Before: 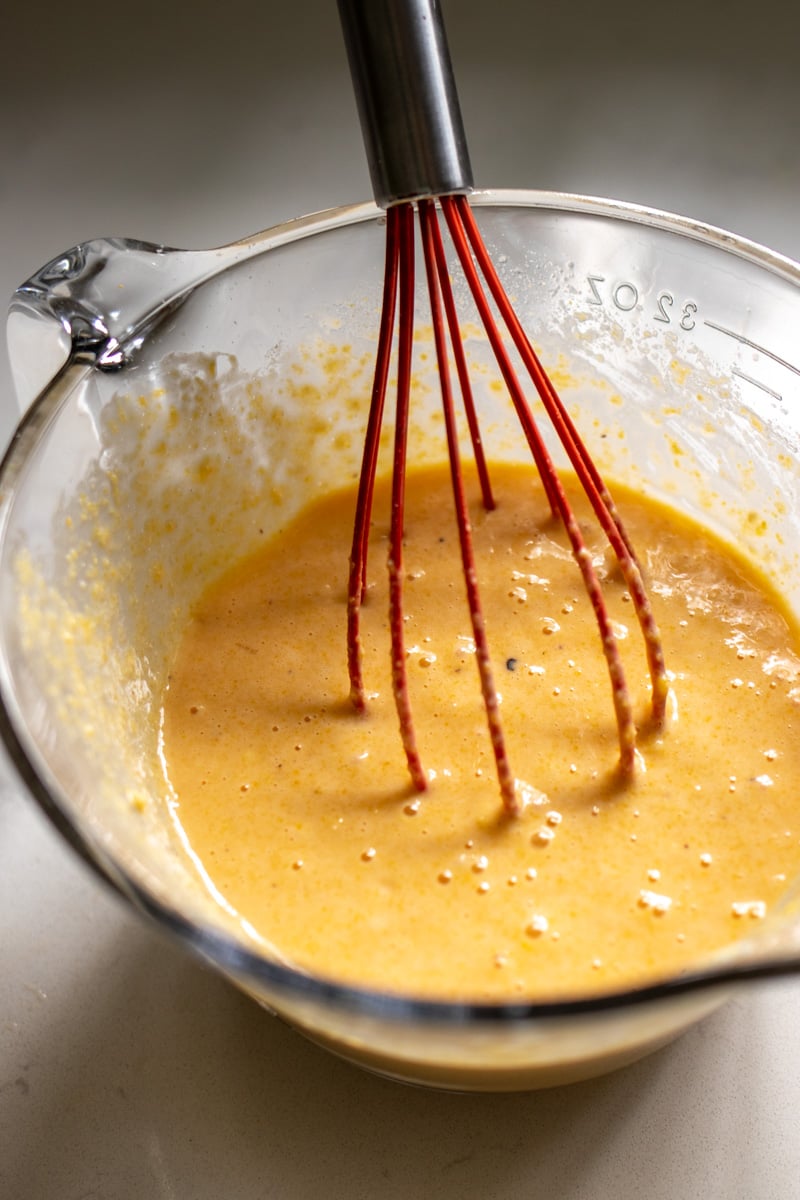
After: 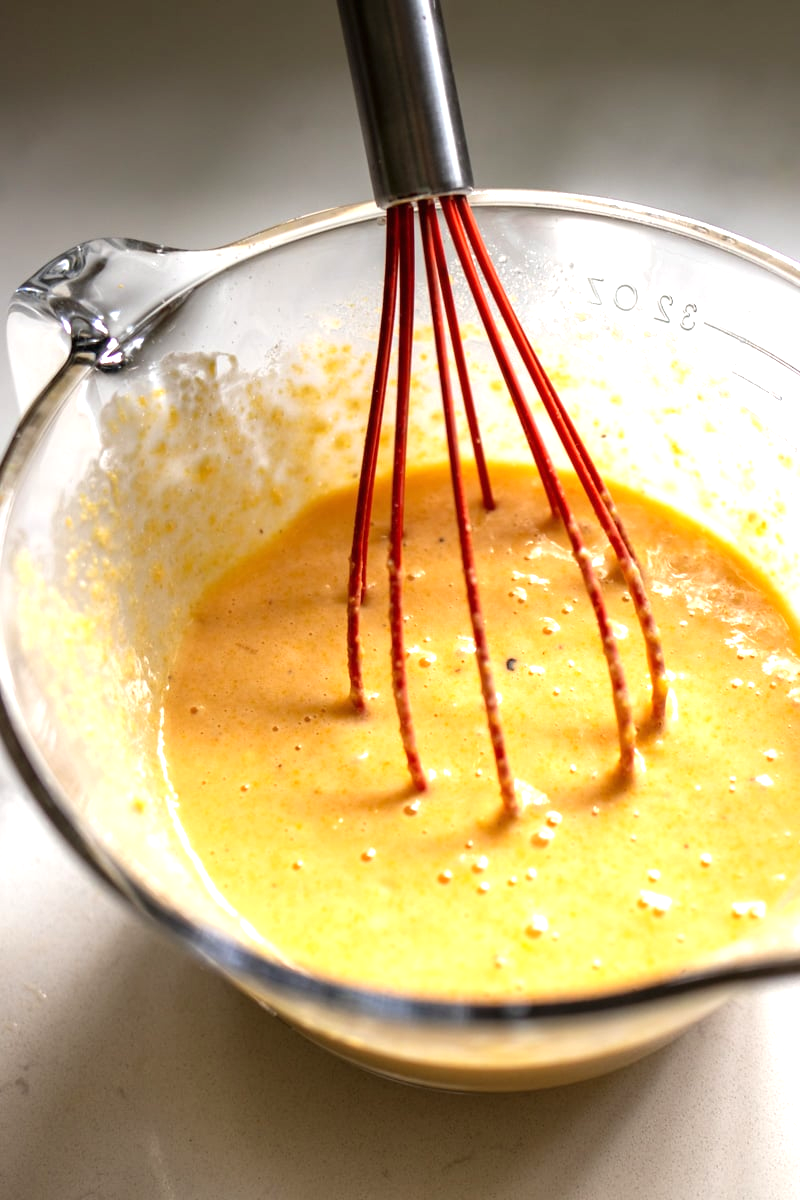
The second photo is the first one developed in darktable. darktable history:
exposure: black level correction 0, exposure 0.68 EV, compensate exposure bias true, compensate highlight preservation false
